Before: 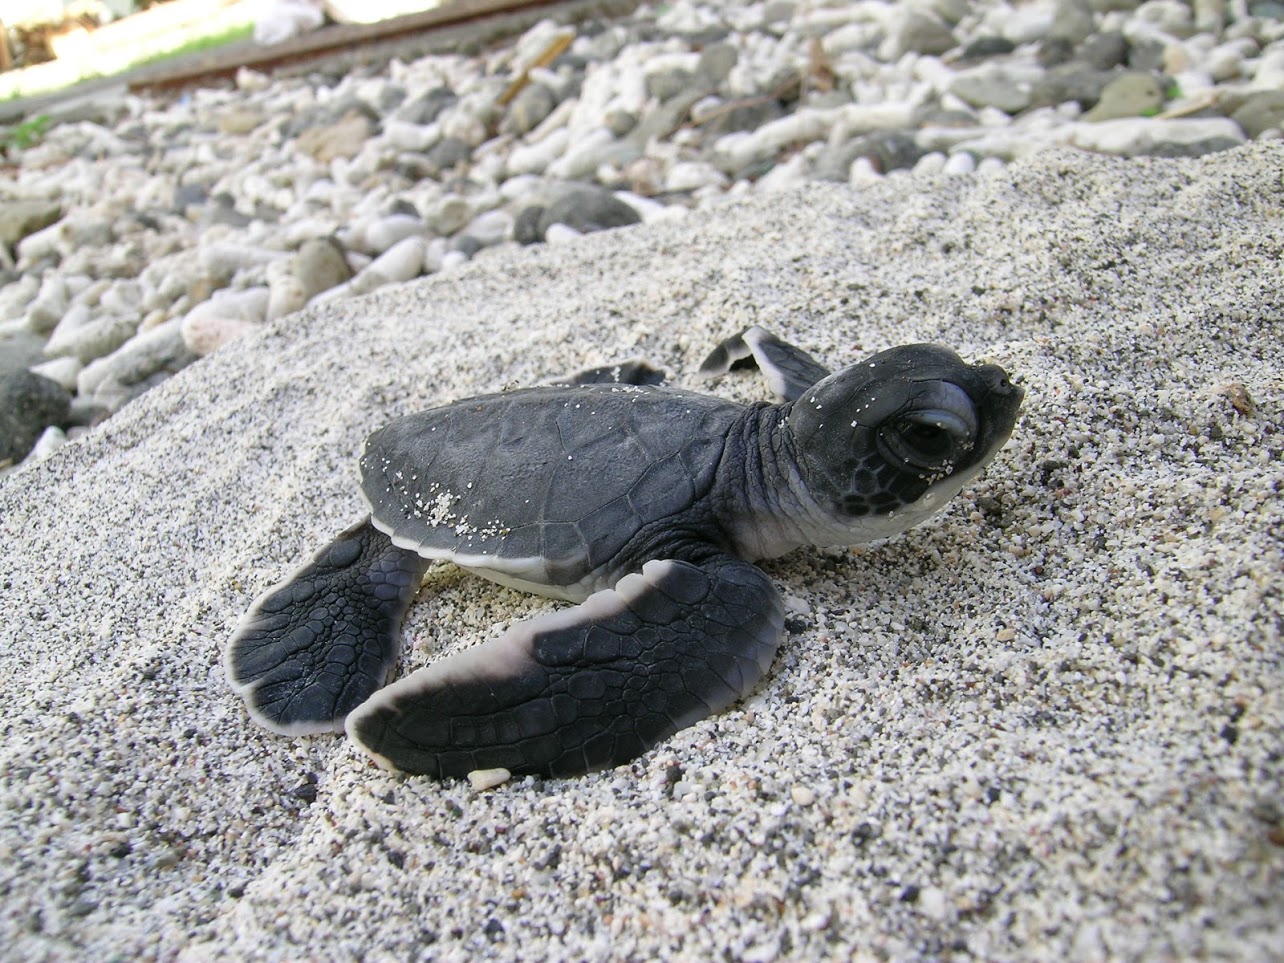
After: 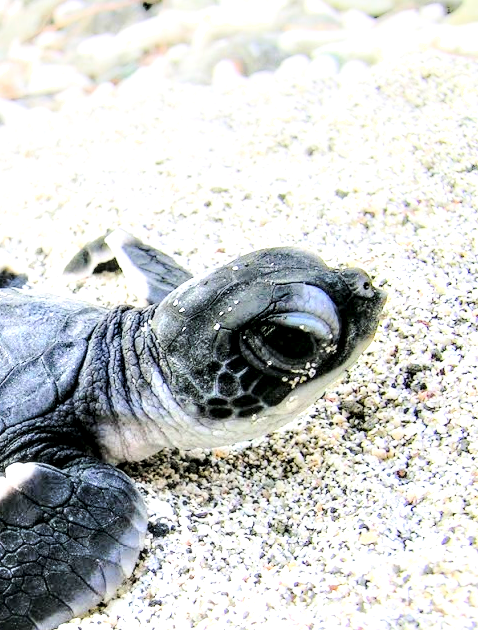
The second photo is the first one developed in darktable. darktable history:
contrast brightness saturation: contrast -0.184, saturation 0.189
local contrast: detail 205%
tone curve: curves: ch0 [(0, 0) (0.003, 0.003) (0.011, 0.011) (0.025, 0.025) (0.044, 0.044) (0.069, 0.069) (0.1, 0.099) (0.136, 0.135) (0.177, 0.177) (0.224, 0.224) (0.277, 0.276) (0.335, 0.334) (0.399, 0.398) (0.468, 0.467) (0.543, 0.565) (0.623, 0.641) (0.709, 0.723) (0.801, 0.81) (0.898, 0.902) (1, 1)], preserve colors none
shadows and highlights: shadows -23.4, highlights 44.6, soften with gaussian
crop and rotate: left 49.678%, top 10.099%, right 13.069%, bottom 24.443%
tone equalizer: -8 EV -0.401 EV, -7 EV -0.356 EV, -6 EV -0.326 EV, -5 EV -0.26 EV, -3 EV 0.197 EV, -2 EV 0.334 EV, -1 EV 0.412 EV, +0 EV 0.424 EV
base curve: curves: ch0 [(0, 0) (0.036, 0.025) (0.121, 0.166) (0.206, 0.329) (0.605, 0.79) (1, 1)]
exposure: black level correction 0, exposure 1.357 EV
